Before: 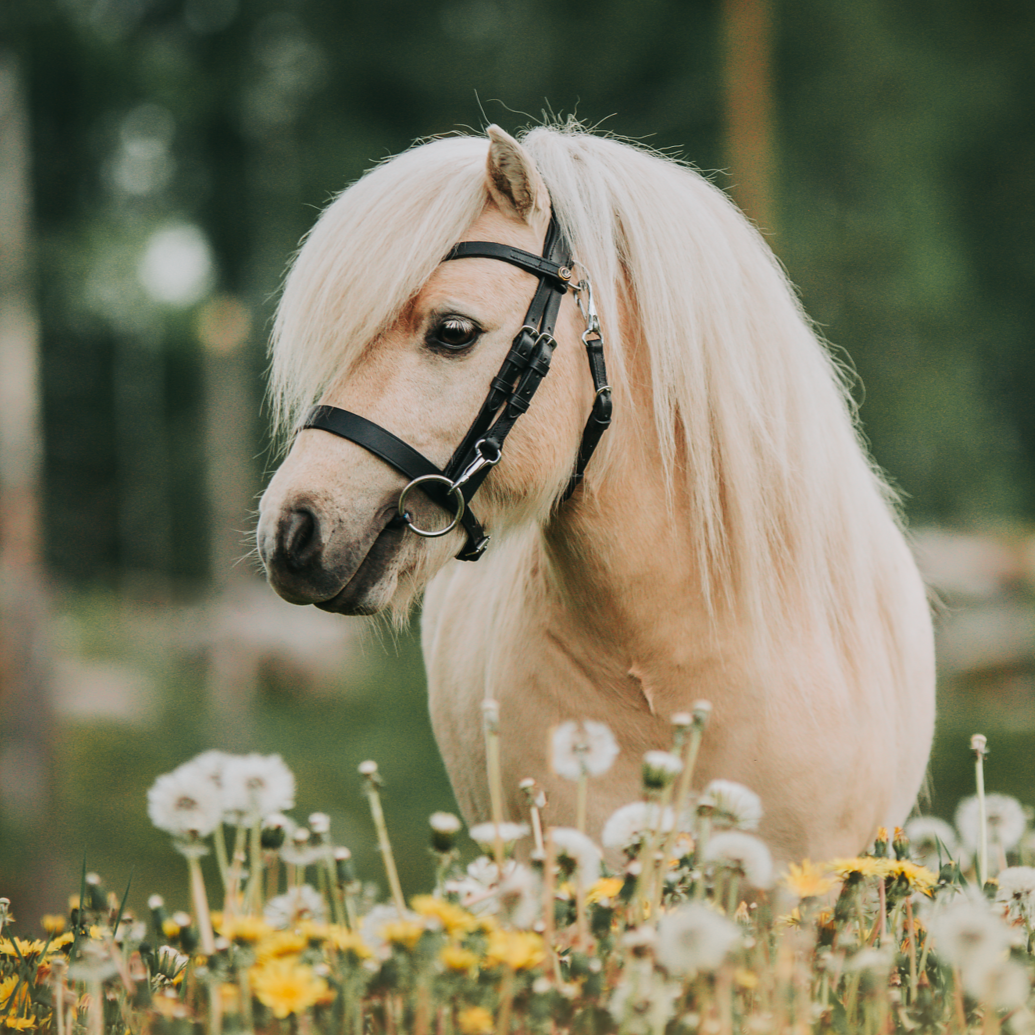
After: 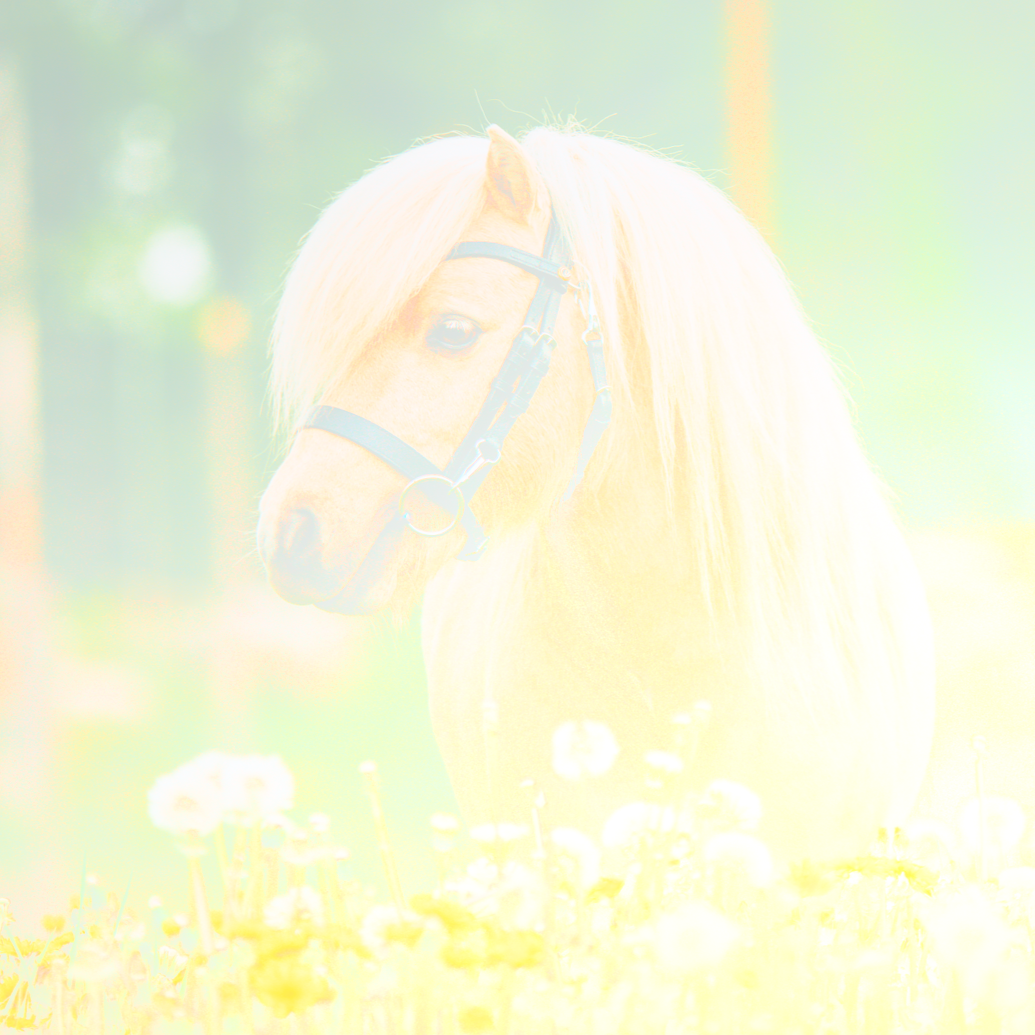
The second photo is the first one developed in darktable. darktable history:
contrast brightness saturation: contrast 0.04, saturation 0.07
bloom: size 85%, threshold 5%, strength 85%
